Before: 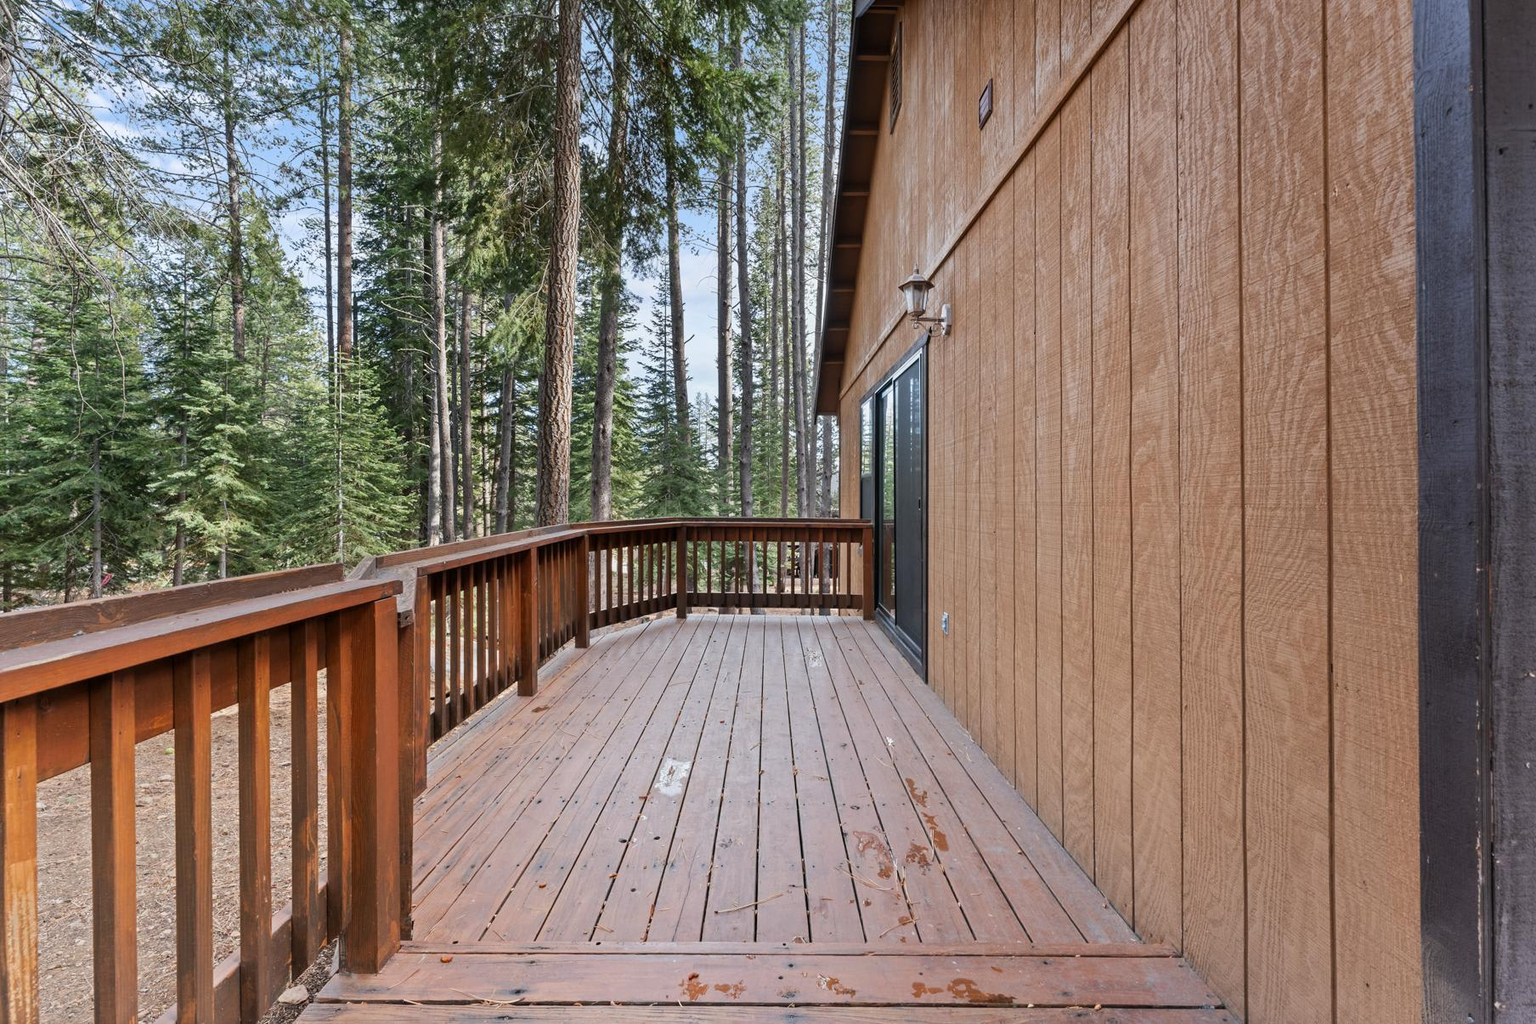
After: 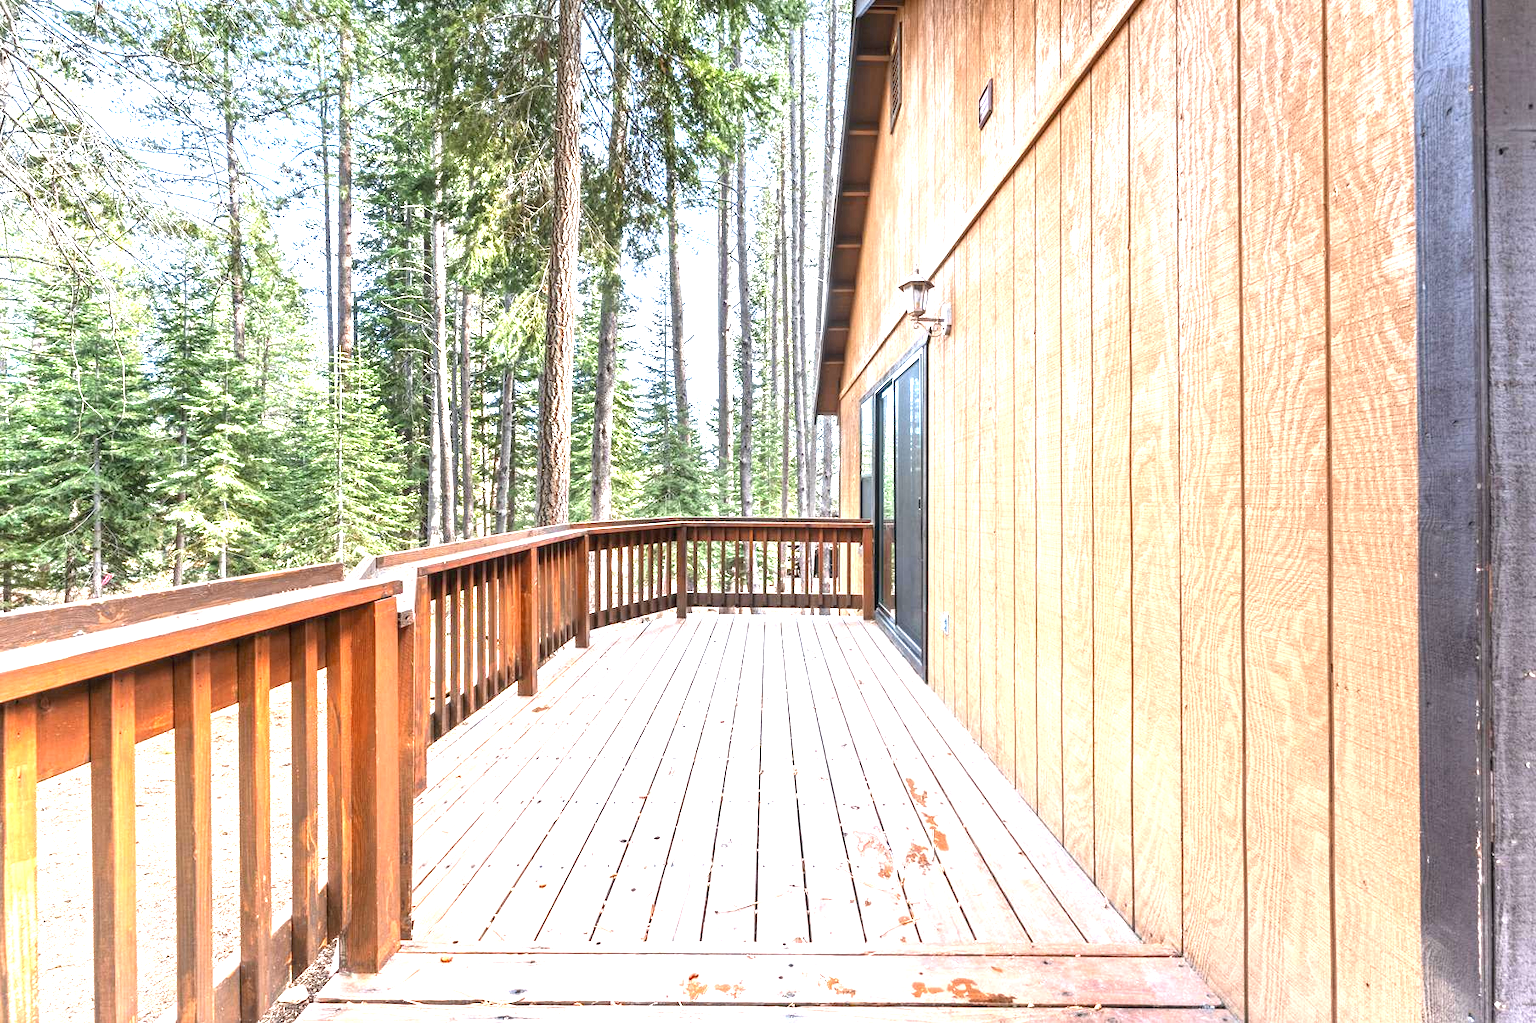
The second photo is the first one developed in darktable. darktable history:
local contrast: on, module defaults
exposure: black level correction 0, exposure 1.975 EV, compensate exposure bias true, compensate highlight preservation false
